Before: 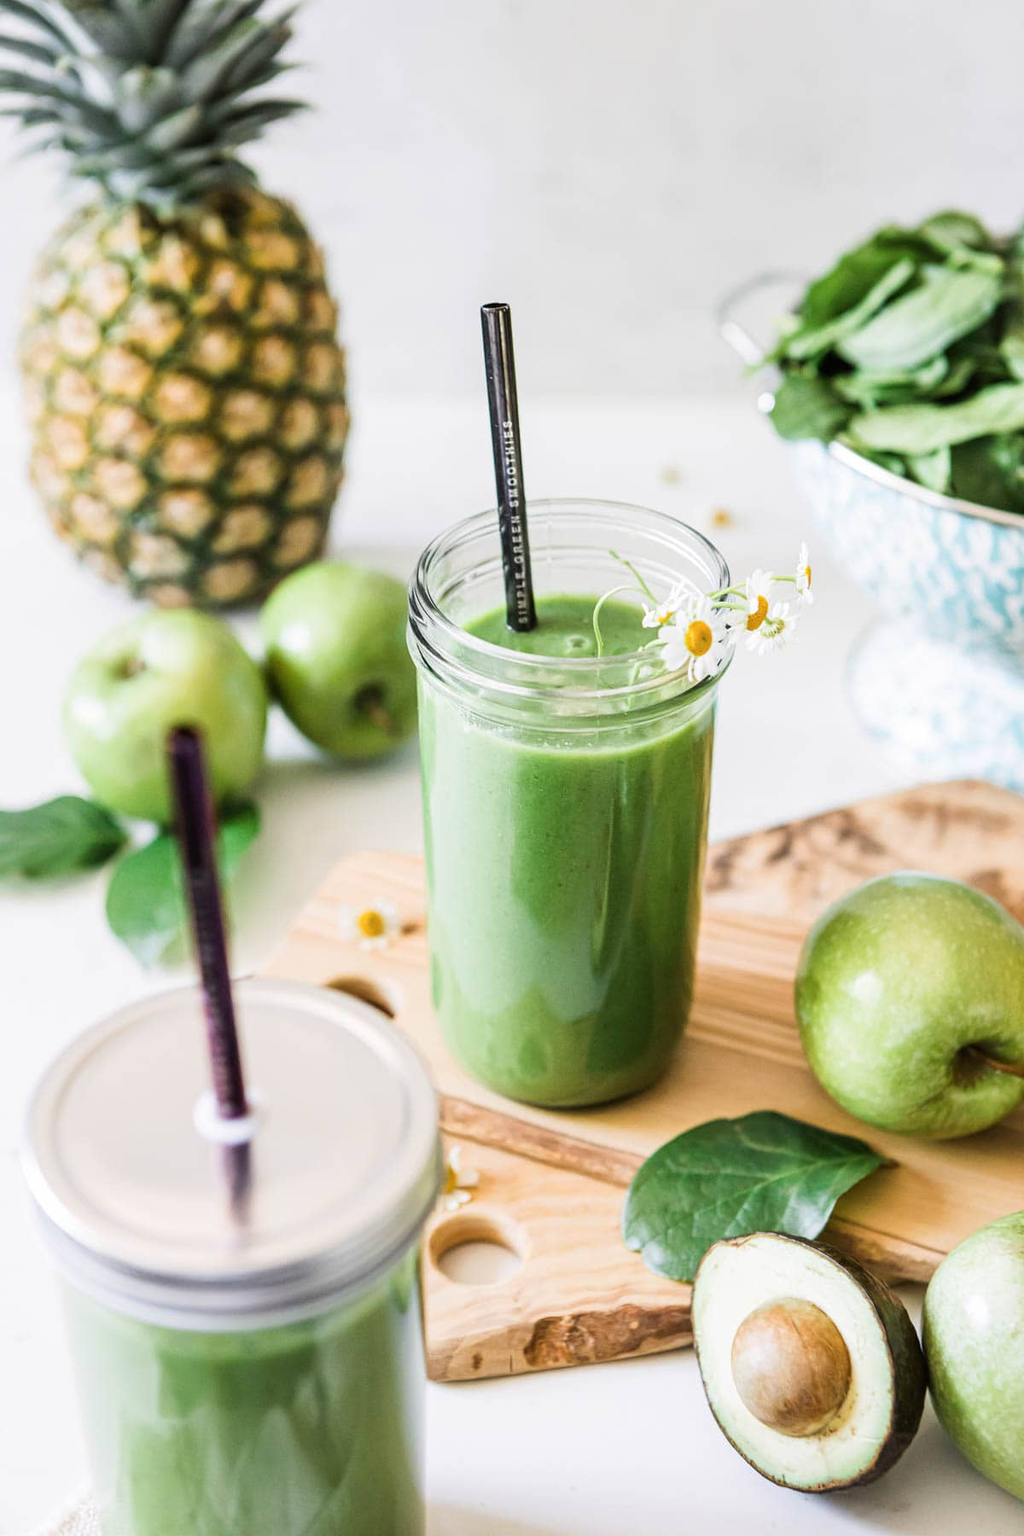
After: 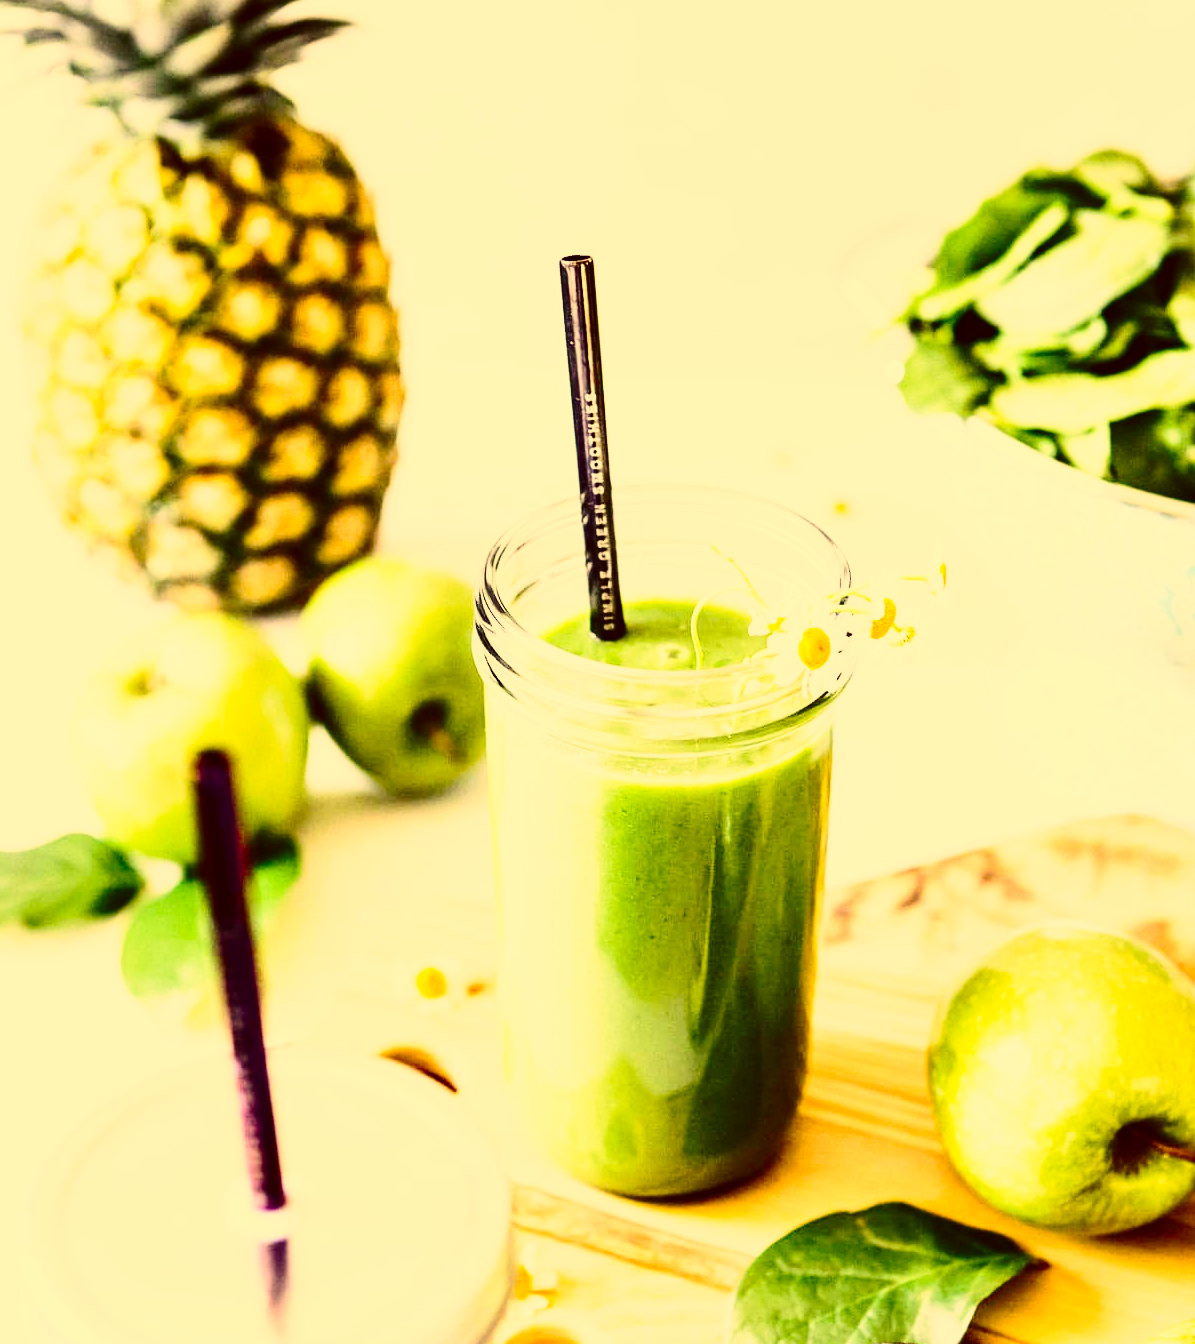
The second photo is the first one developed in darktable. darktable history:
crop: left 0.38%, top 5.56%, bottom 19.758%
base curve: curves: ch0 [(0, 0) (0.028, 0.03) (0.121, 0.232) (0.46, 0.748) (0.859, 0.968) (1, 1)], preserve colors none
color correction: highlights a* 9.68, highlights b* 38.37, shadows a* 14.34, shadows b* 3.5
contrast brightness saturation: contrast 0.305, brightness -0.075, saturation 0.174
